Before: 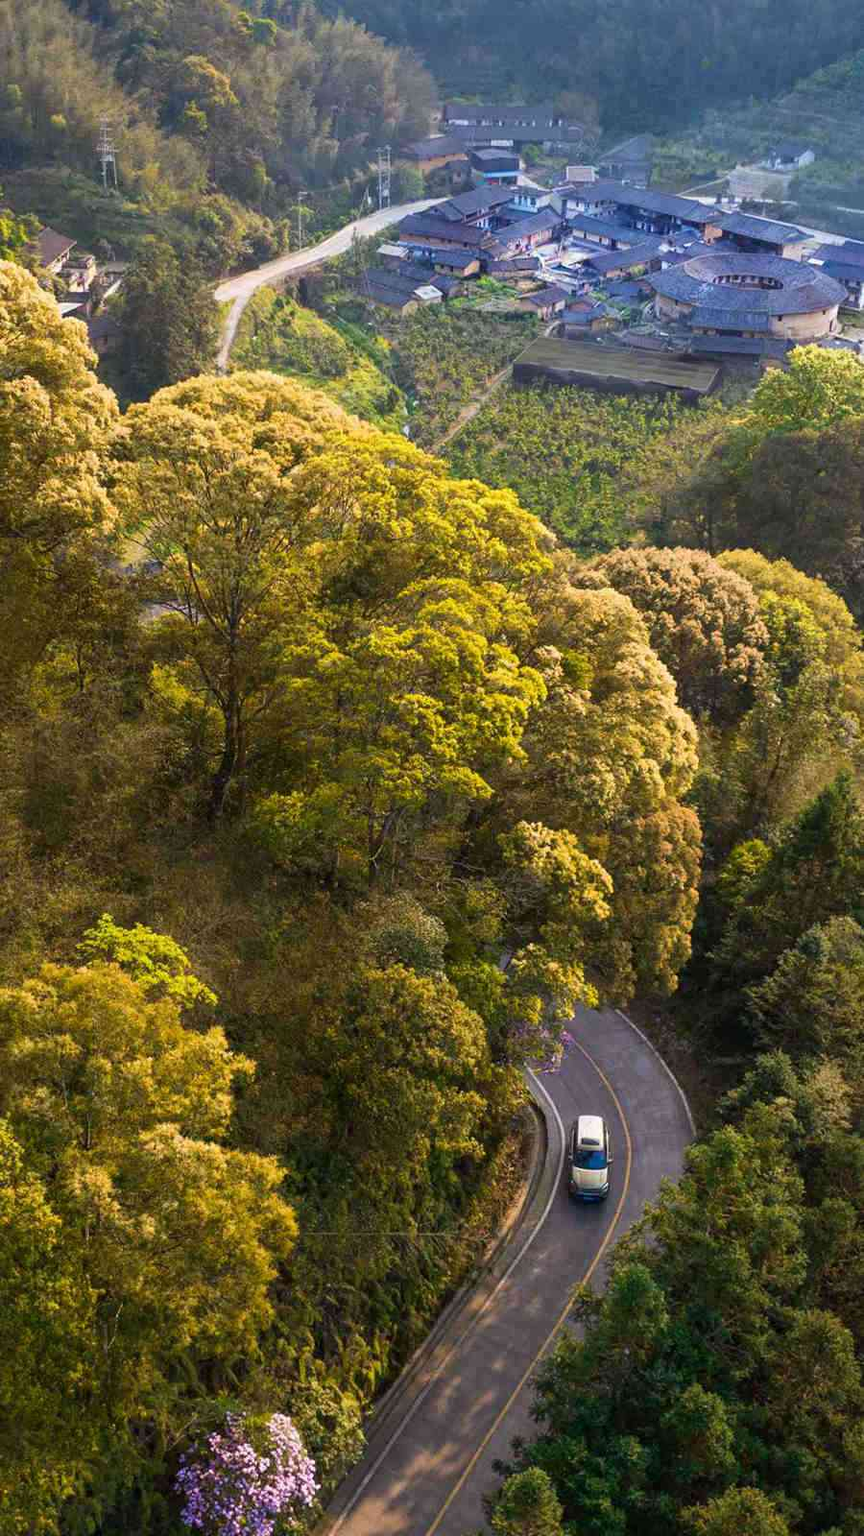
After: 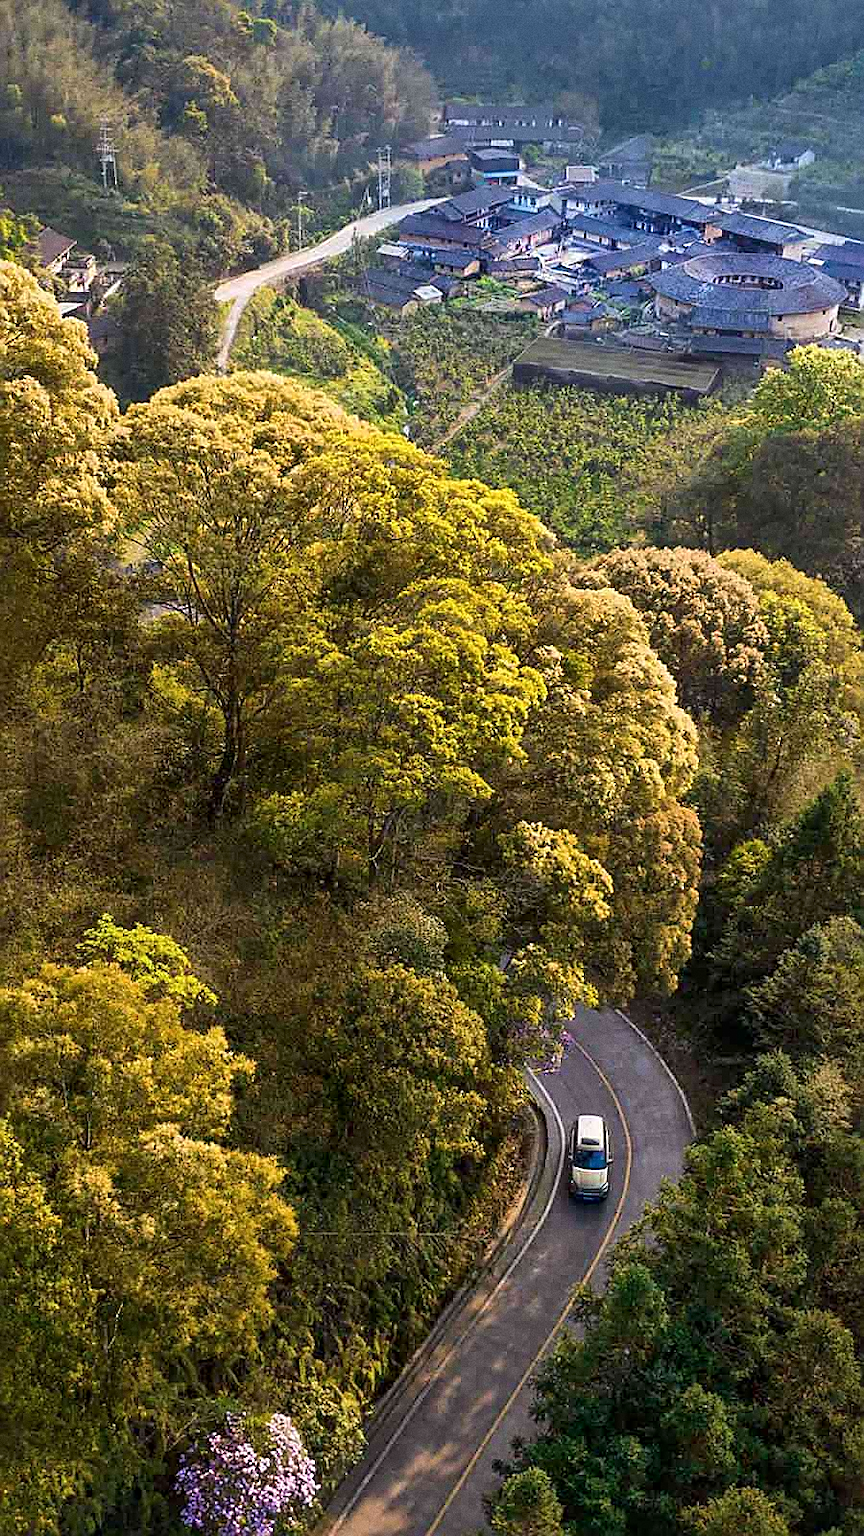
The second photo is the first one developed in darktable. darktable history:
sharpen: radius 1.4, amount 1.25, threshold 0.7
local contrast: mode bilateral grid, contrast 20, coarseness 50, detail 130%, midtone range 0.2
grain: coarseness 0.47 ISO
